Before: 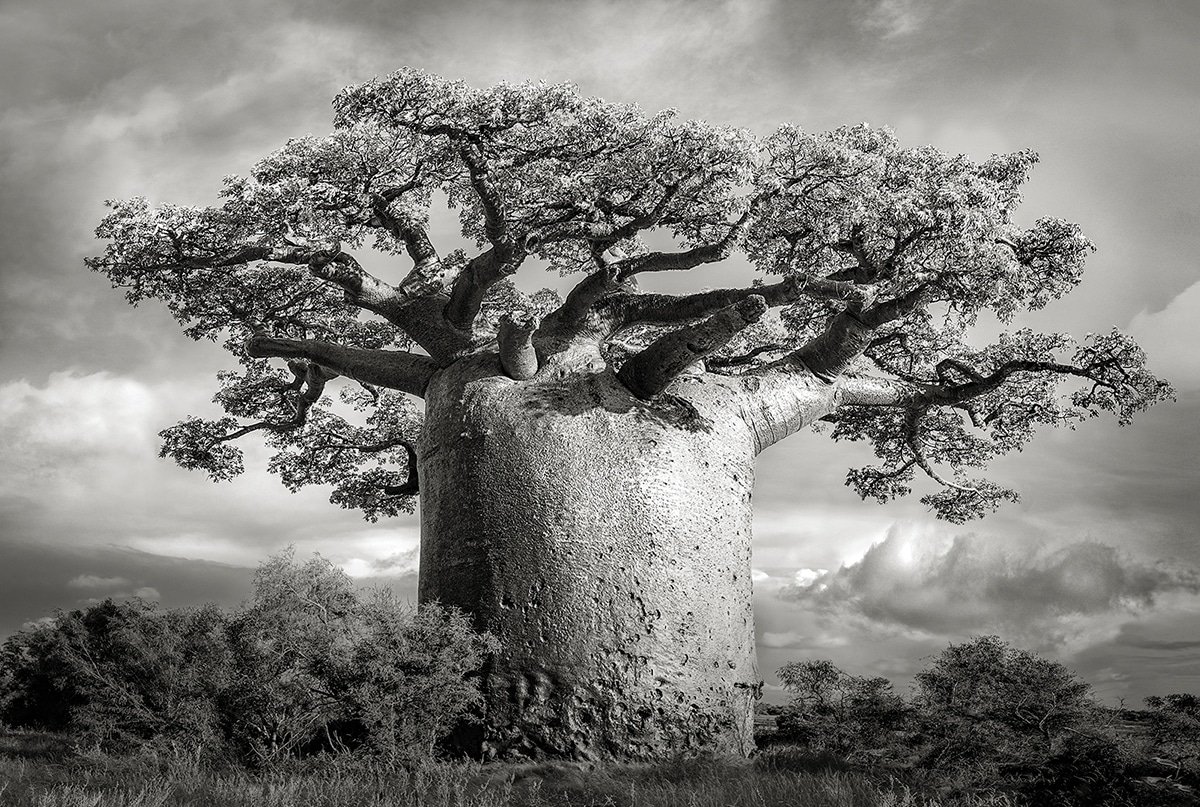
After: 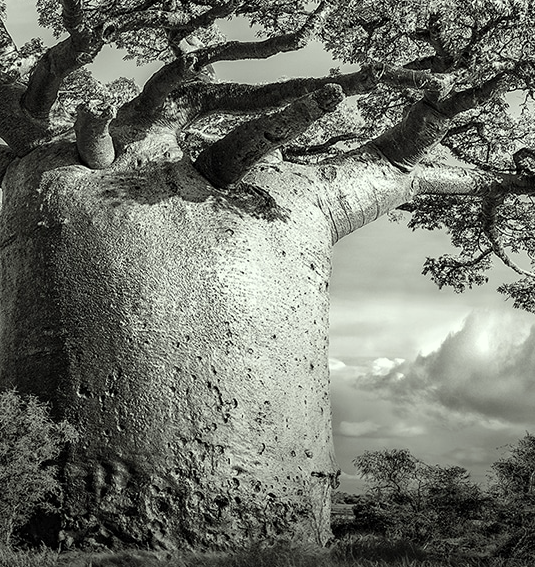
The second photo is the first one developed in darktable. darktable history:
crop: left 35.267%, top 26.188%, right 20.135%, bottom 3.451%
color correction: highlights a* -4.85, highlights b* 5.05, saturation 0.972
